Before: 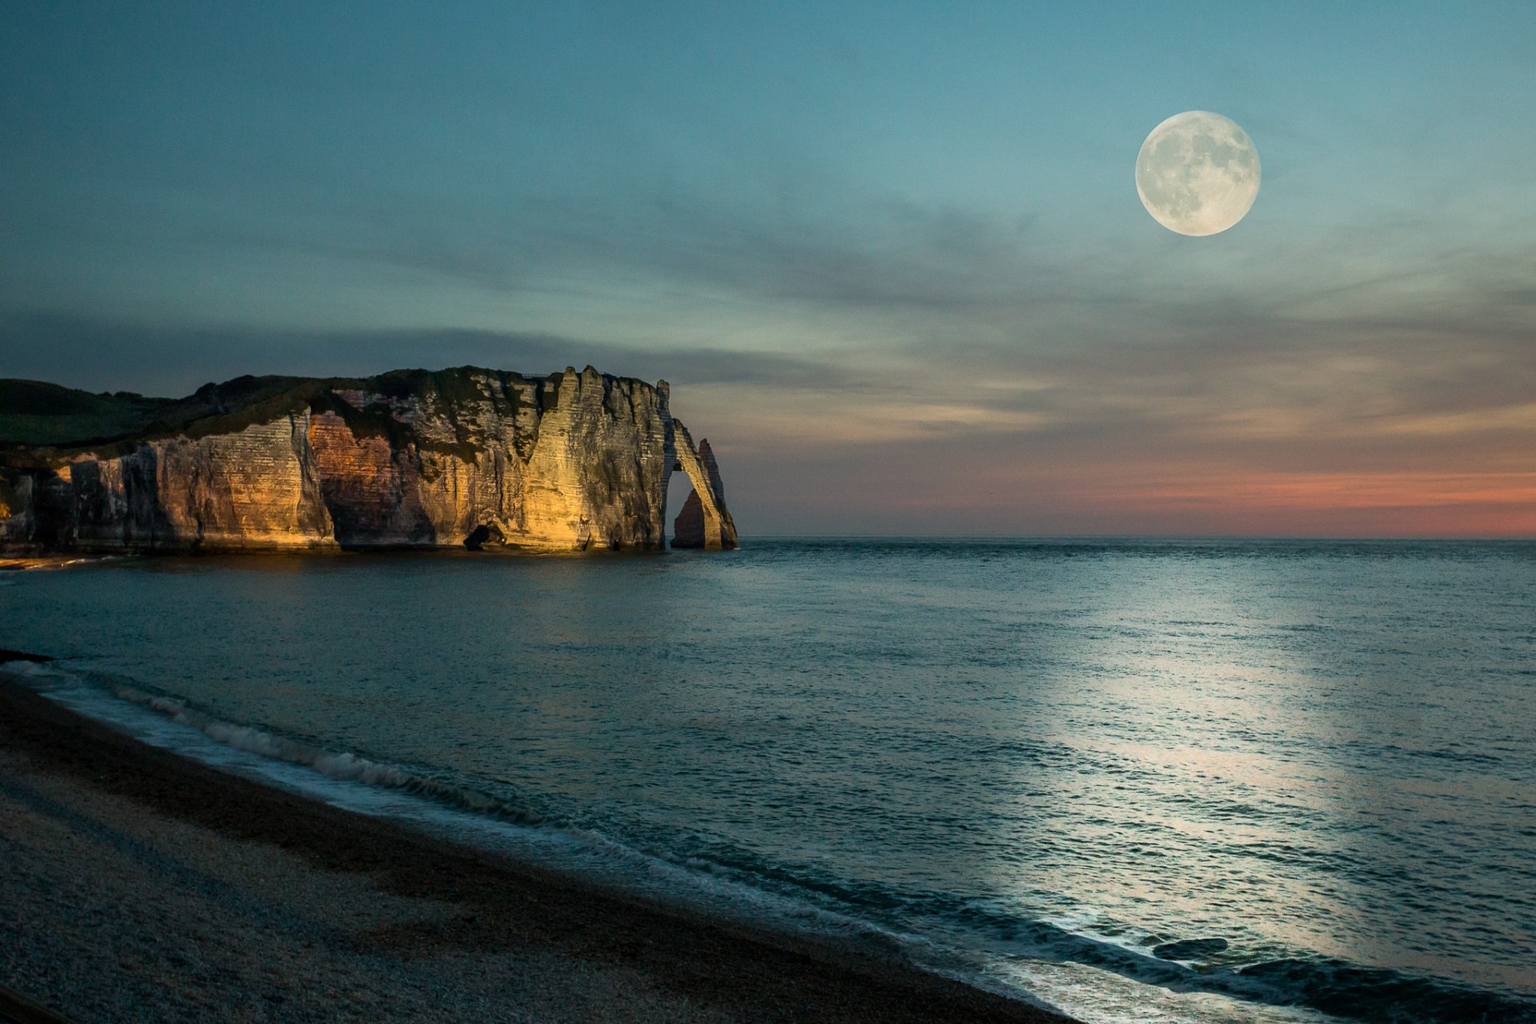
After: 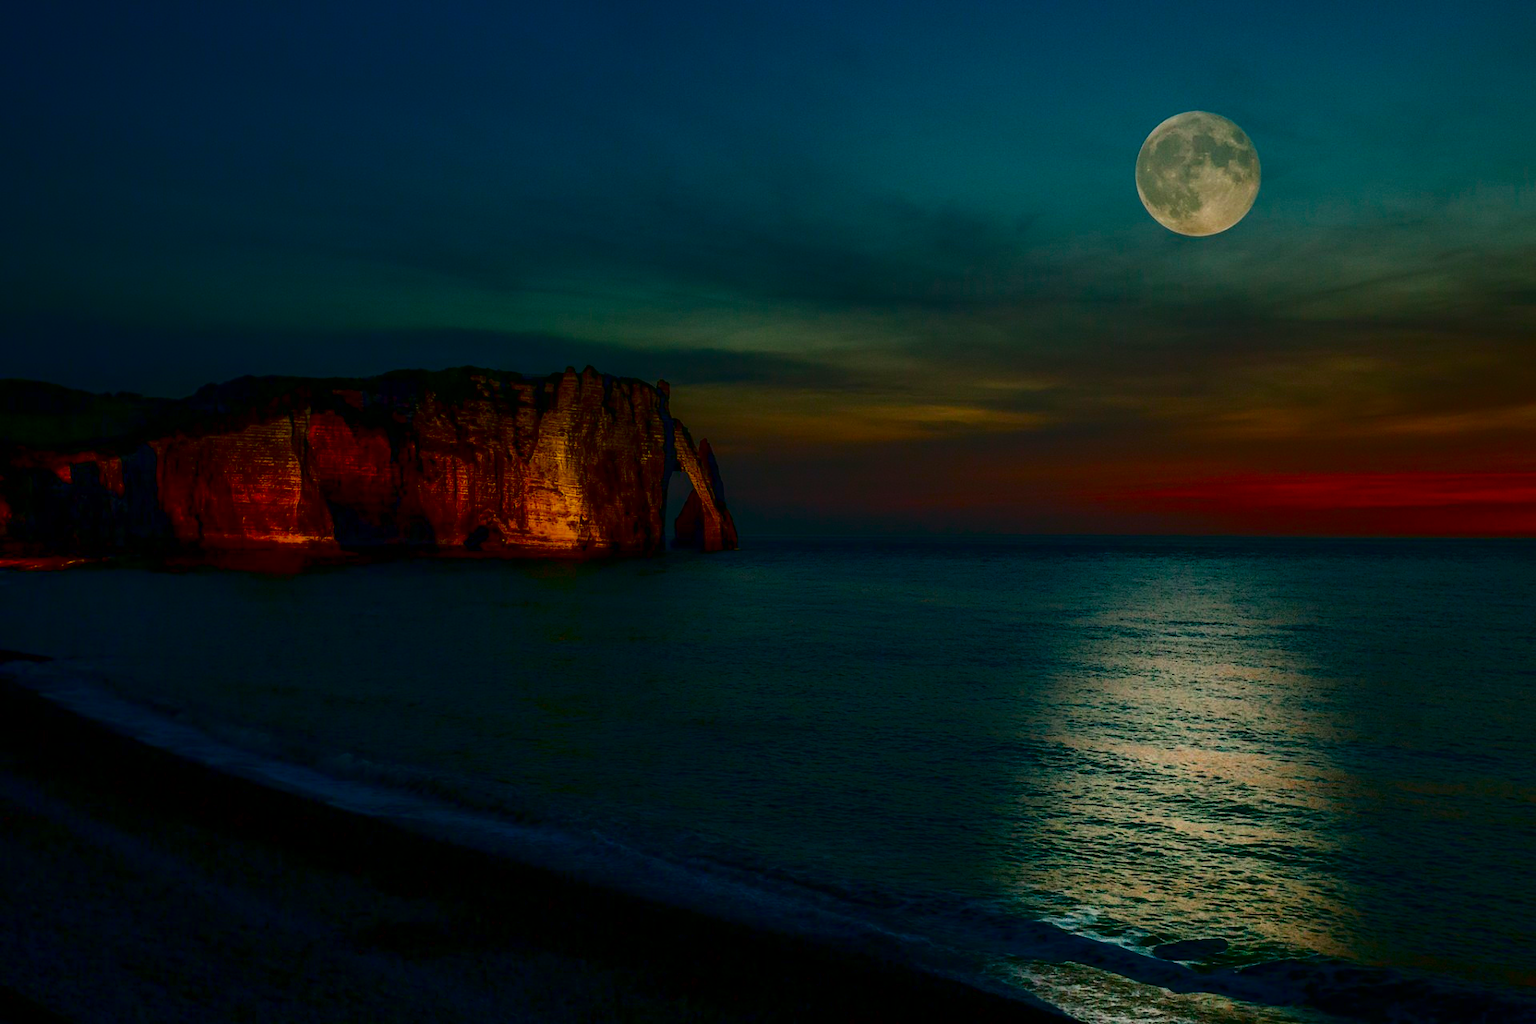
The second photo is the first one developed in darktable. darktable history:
contrast brightness saturation: brightness -0.998, saturation 0.989
